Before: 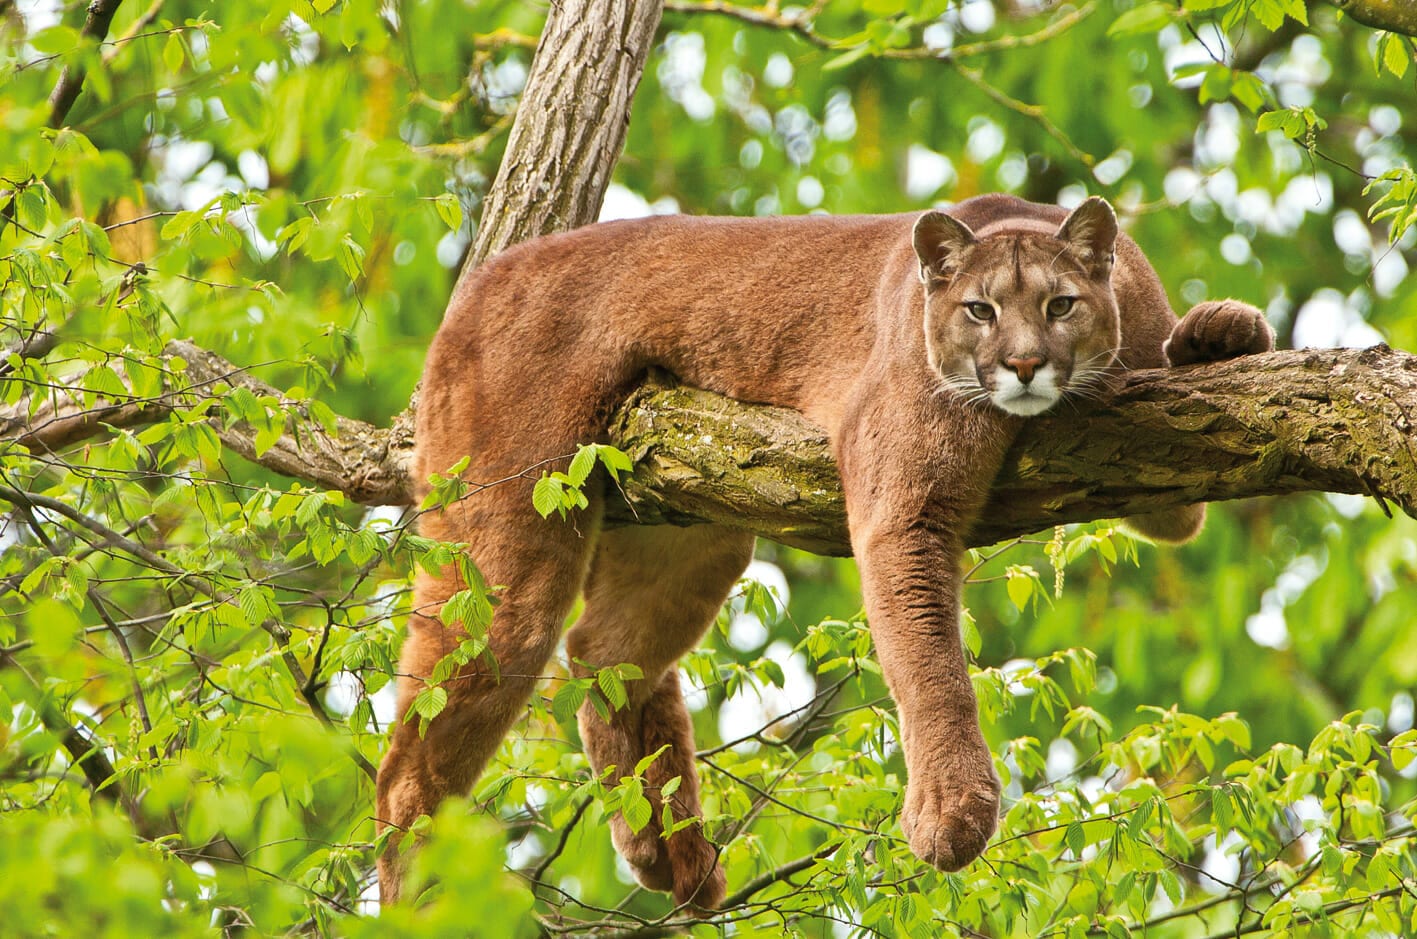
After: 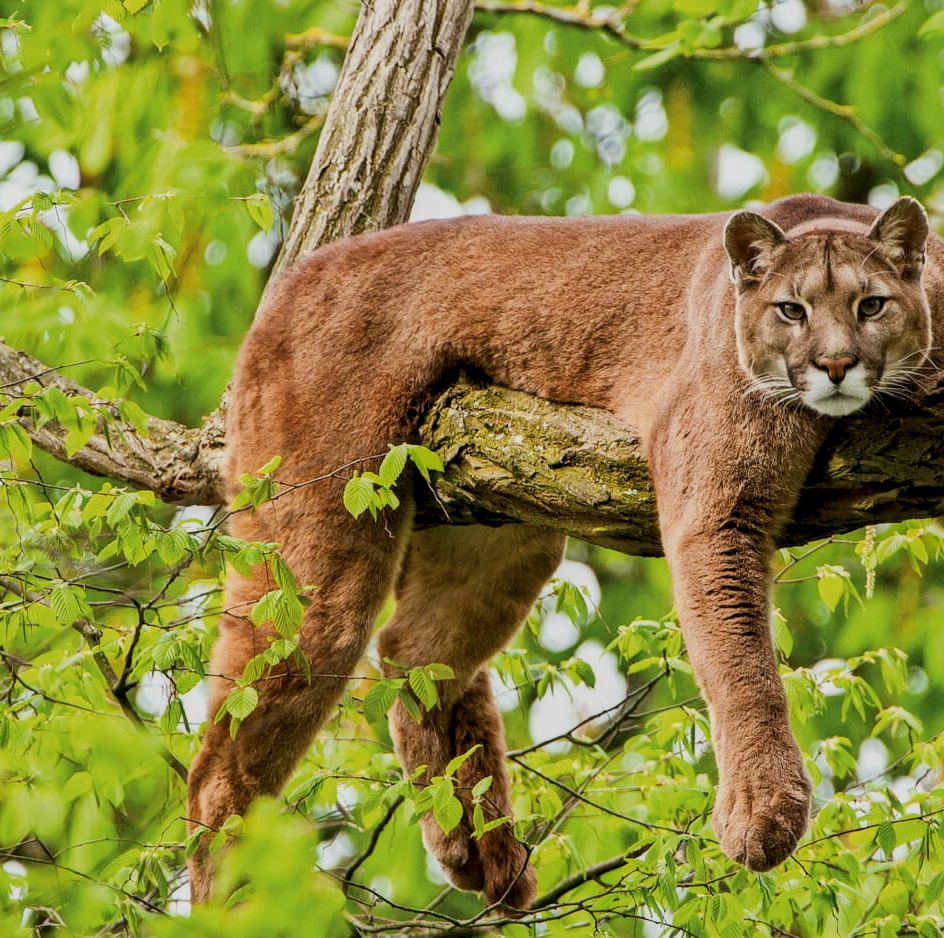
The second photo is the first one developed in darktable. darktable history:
local contrast: highlights 40%, shadows 60%, detail 136%, midtone range 0.514
filmic rgb: black relative exposure -7.32 EV, white relative exposure 5.09 EV, hardness 3.2
crop and rotate: left 13.342%, right 19.991%
